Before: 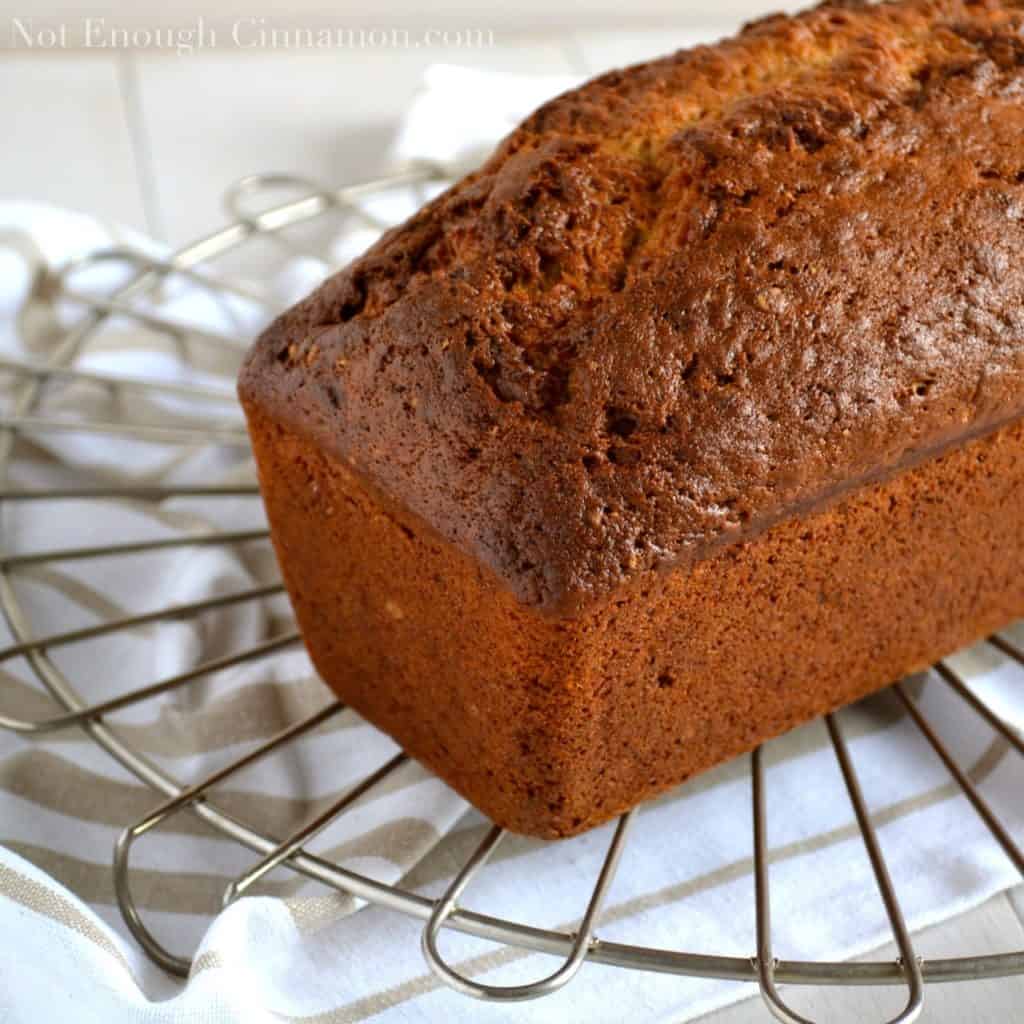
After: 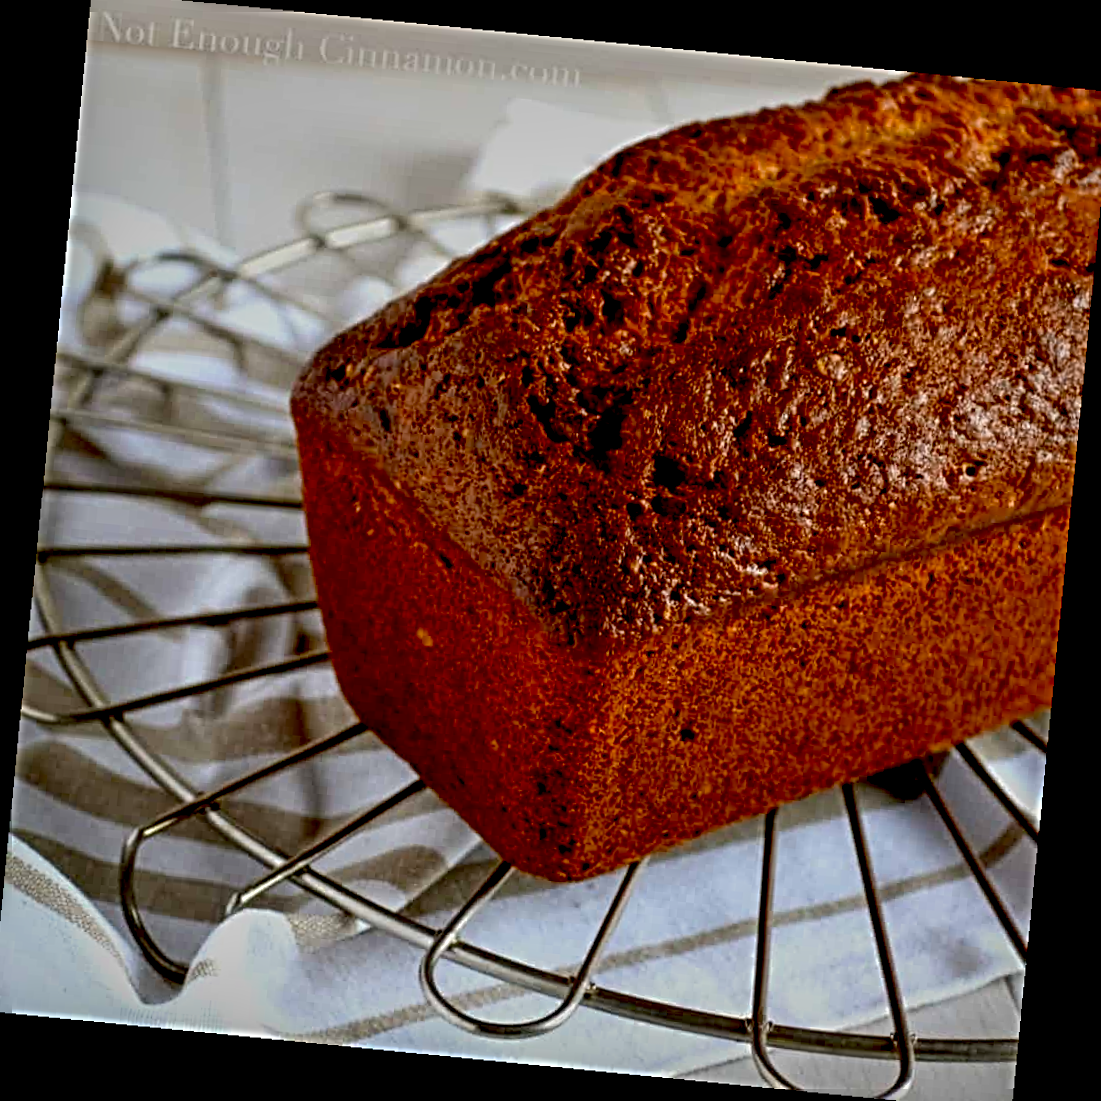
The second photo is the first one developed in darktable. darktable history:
crop and rotate: angle -0.5°
sharpen: radius 4.883
local contrast: detail 115%
rotate and perspective: rotation 5.12°, automatic cropping off
exposure: black level correction 0.056, exposure -0.039 EV, compensate highlight preservation false
shadows and highlights: shadows 0, highlights 40
